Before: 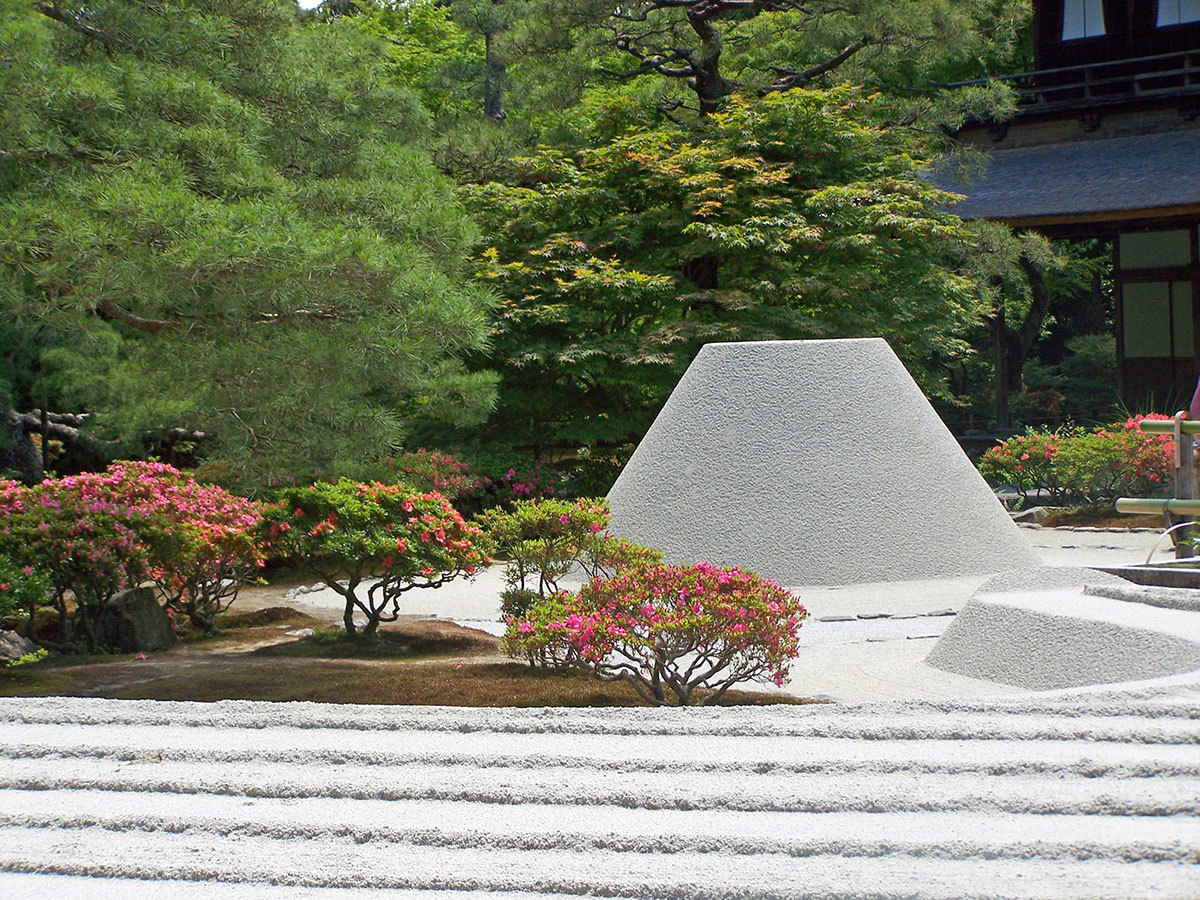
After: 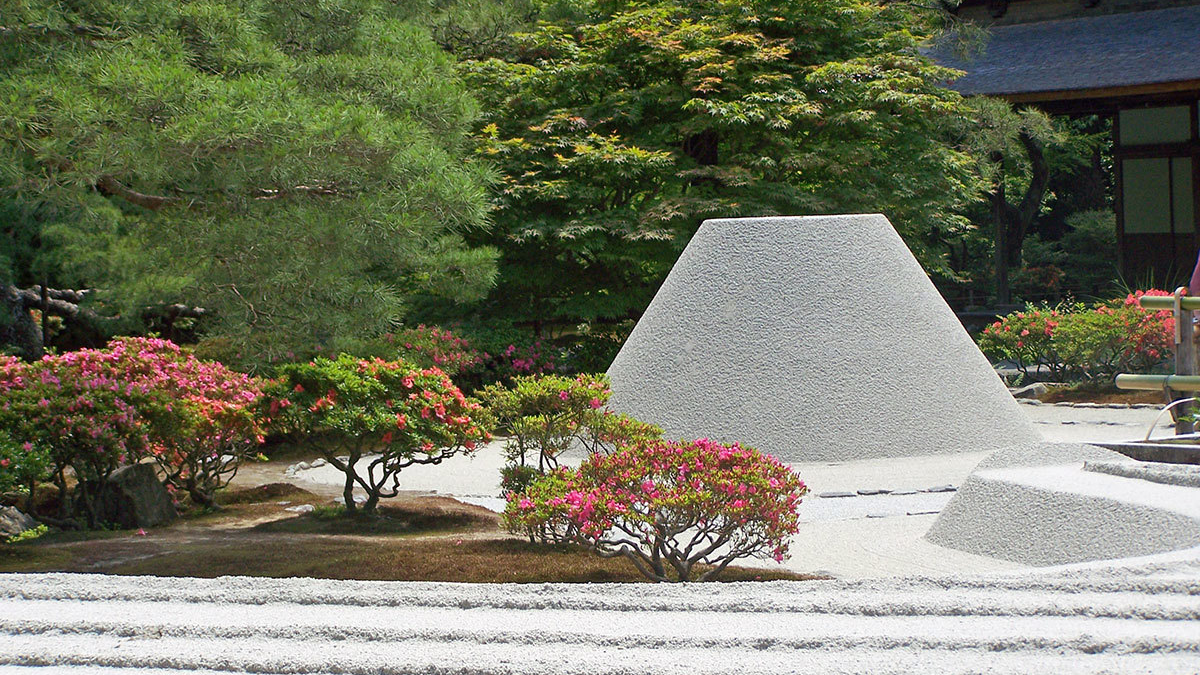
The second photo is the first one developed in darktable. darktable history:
crop: top 13.819%, bottom 11.169%
